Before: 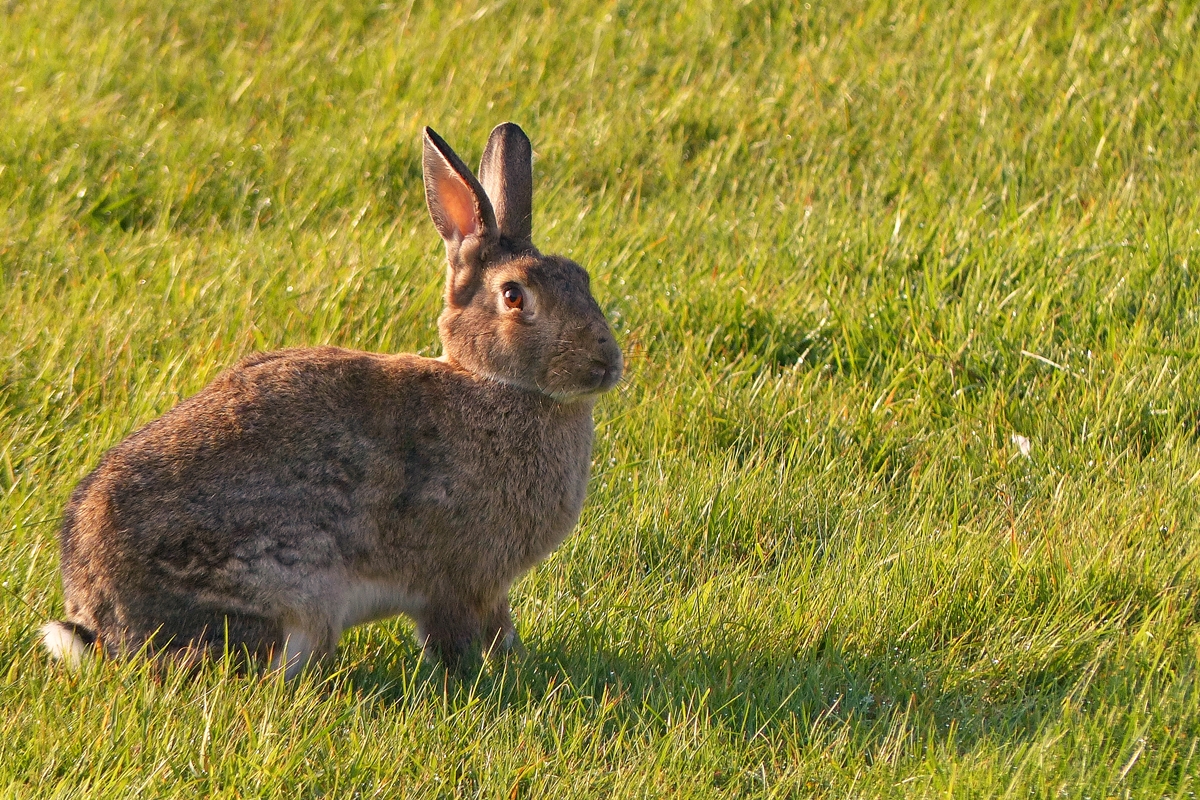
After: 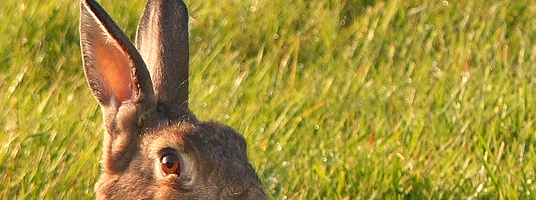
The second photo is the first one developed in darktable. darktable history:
crop: left 28.64%, top 16.832%, right 26.637%, bottom 58.055%
color balance: mode lift, gamma, gain (sRGB)
sharpen: radius 1.272, amount 0.305, threshold 0
white balance: red 1.029, blue 0.92
rgb curve: curves: ch0 [(0, 0) (0.093, 0.159) (0.241, 0.265) (0.414, 0.42) (1, 1)], compensate middle gray true, preserve colors basic power
